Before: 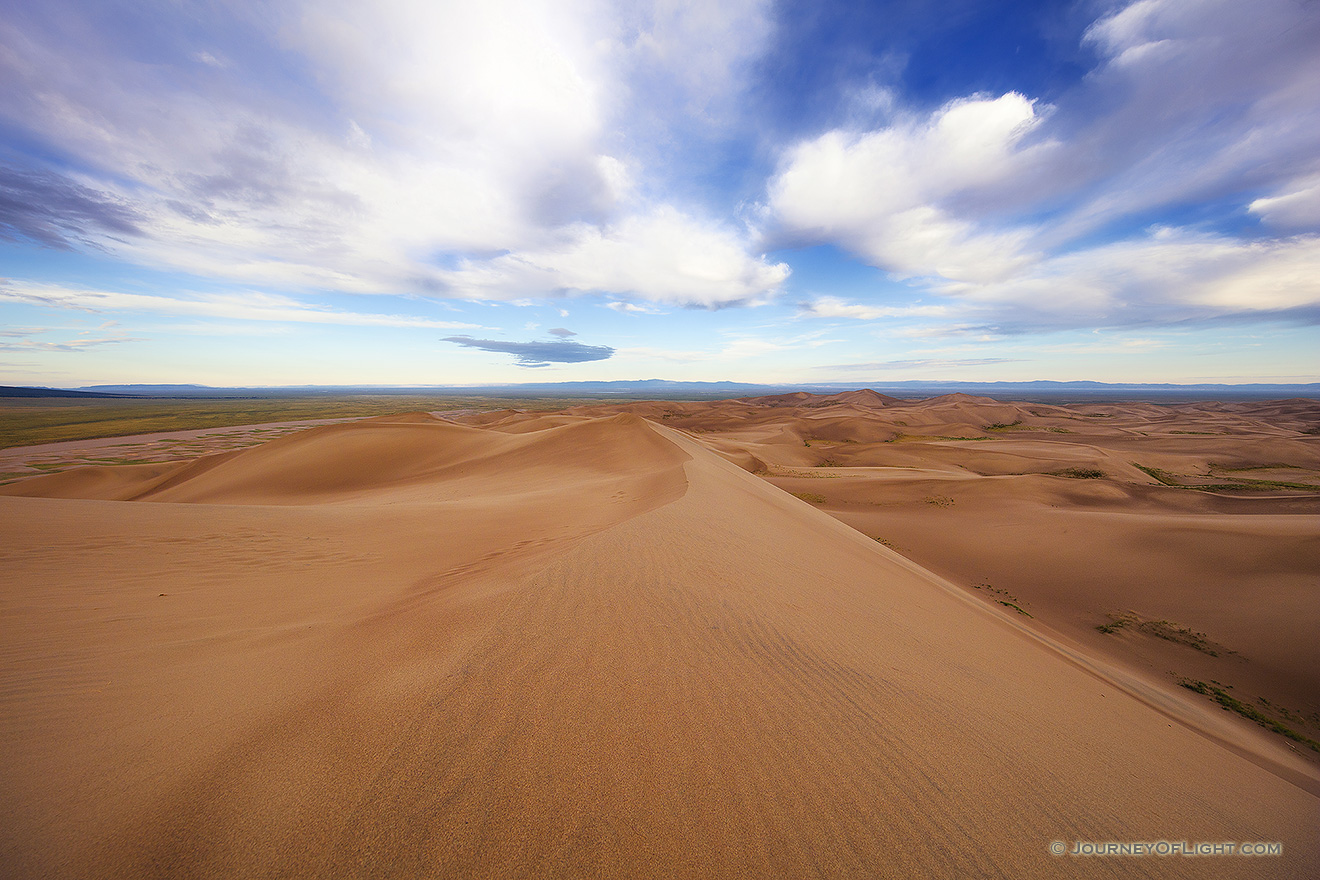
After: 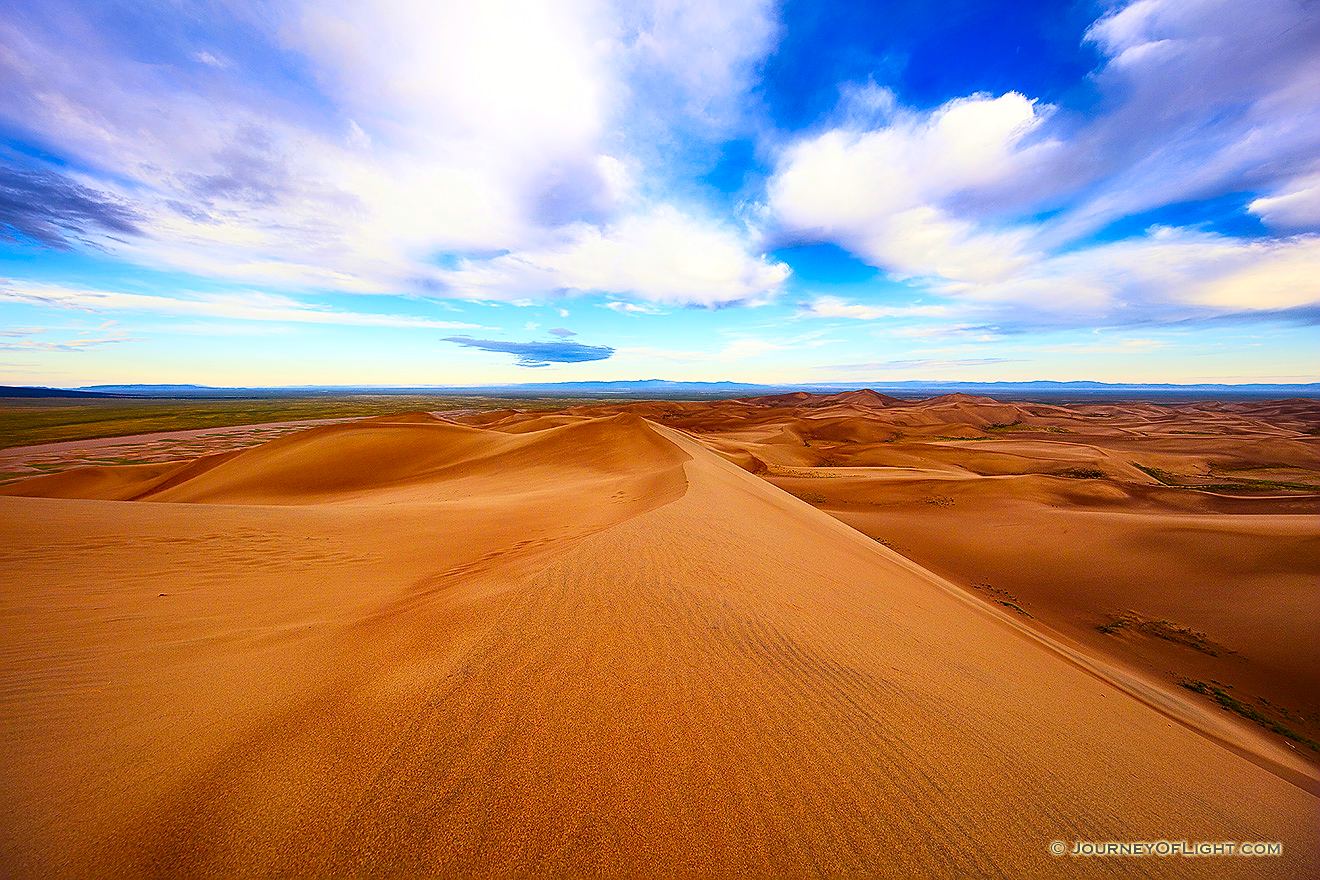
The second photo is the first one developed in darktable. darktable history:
shadows and highlights: white point adjustment 0.89, soften with gaussian
contrast brightness saturation: contrast 0.268, brightness 0.019, saturation 0.852
sharpen: on, module defaults
